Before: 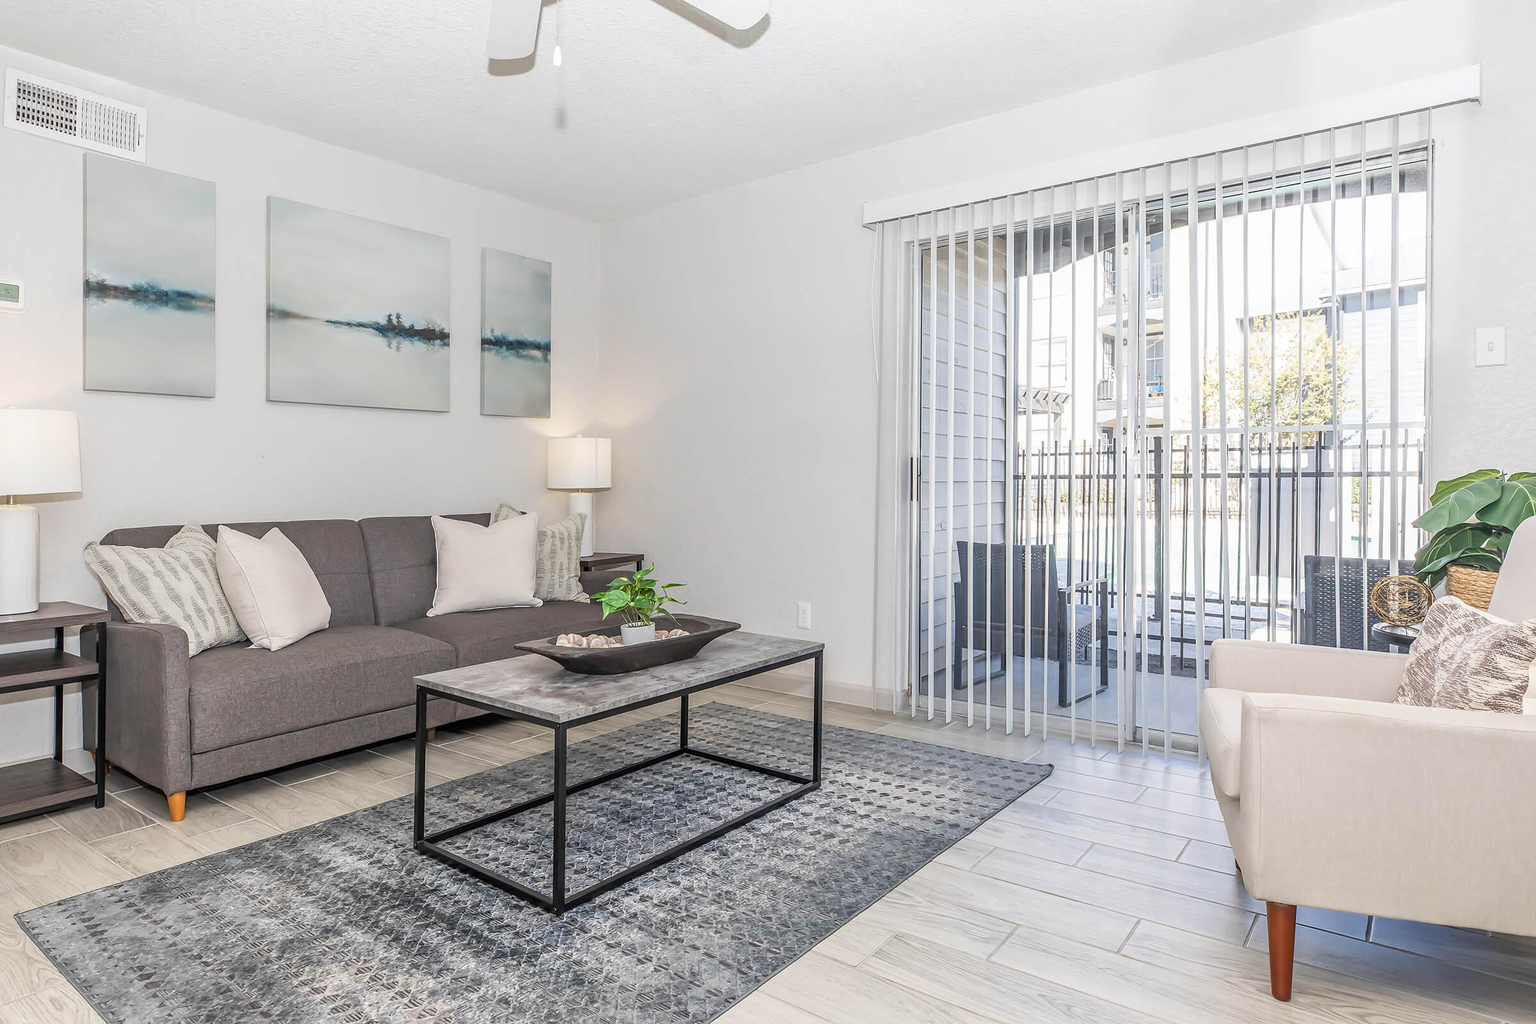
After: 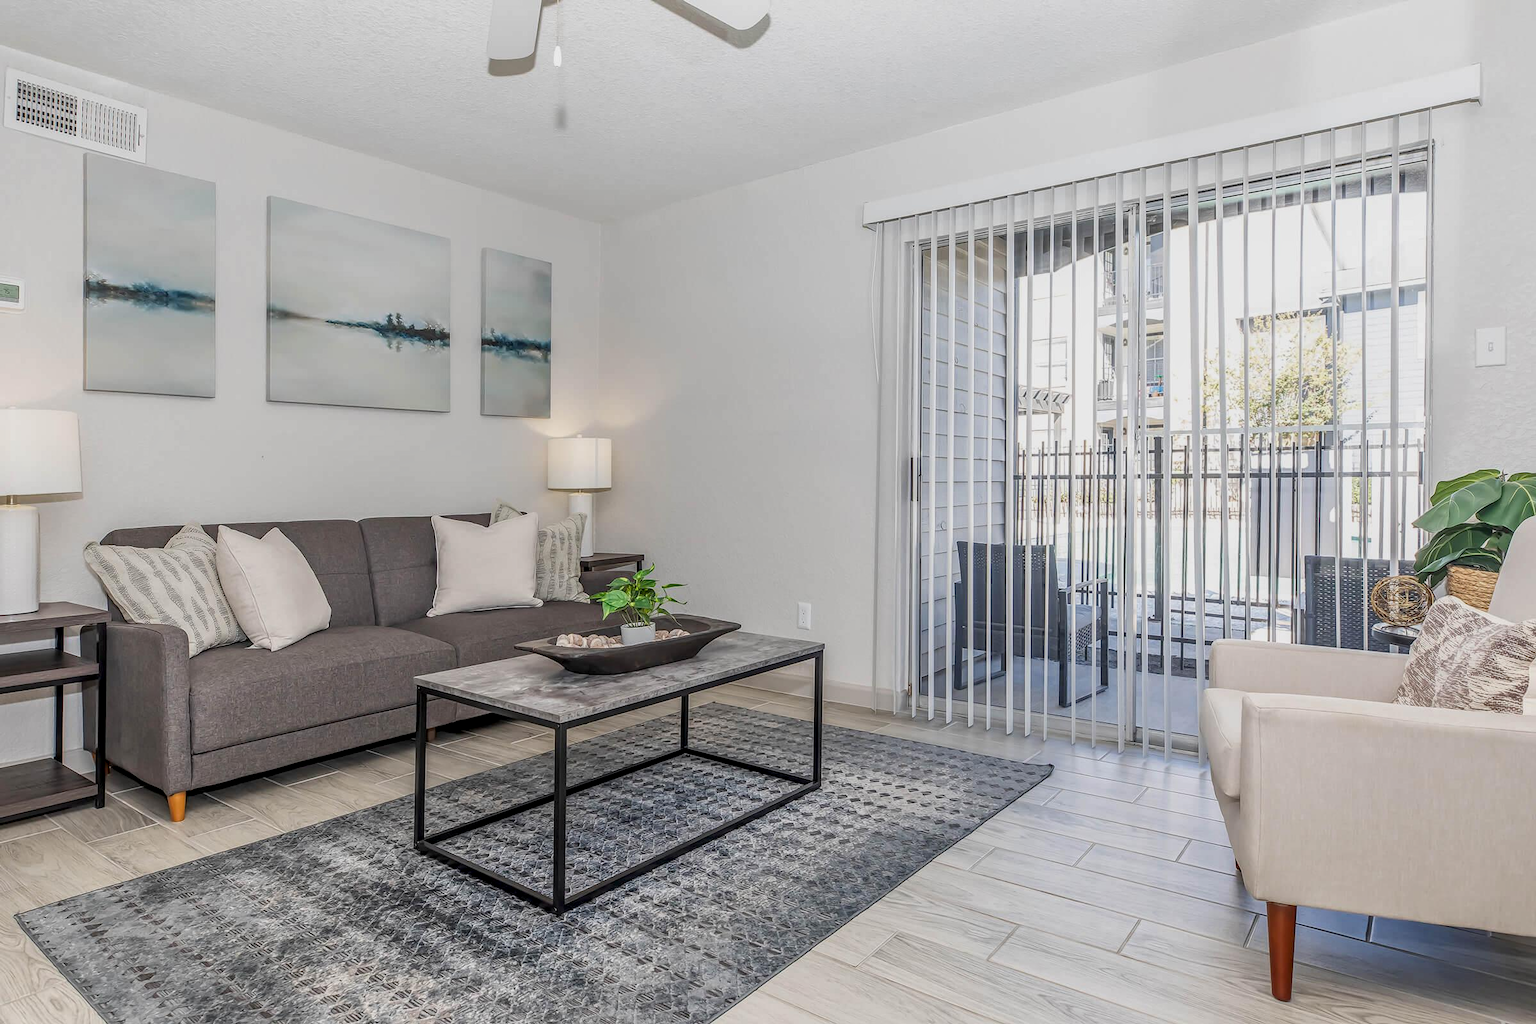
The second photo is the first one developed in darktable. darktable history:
shadows and highlights: radius 121.13, shadows 21.4, white point adjustment -9.72, highlights -14.39, soften with gaussian
local contrast: on, module defaults
